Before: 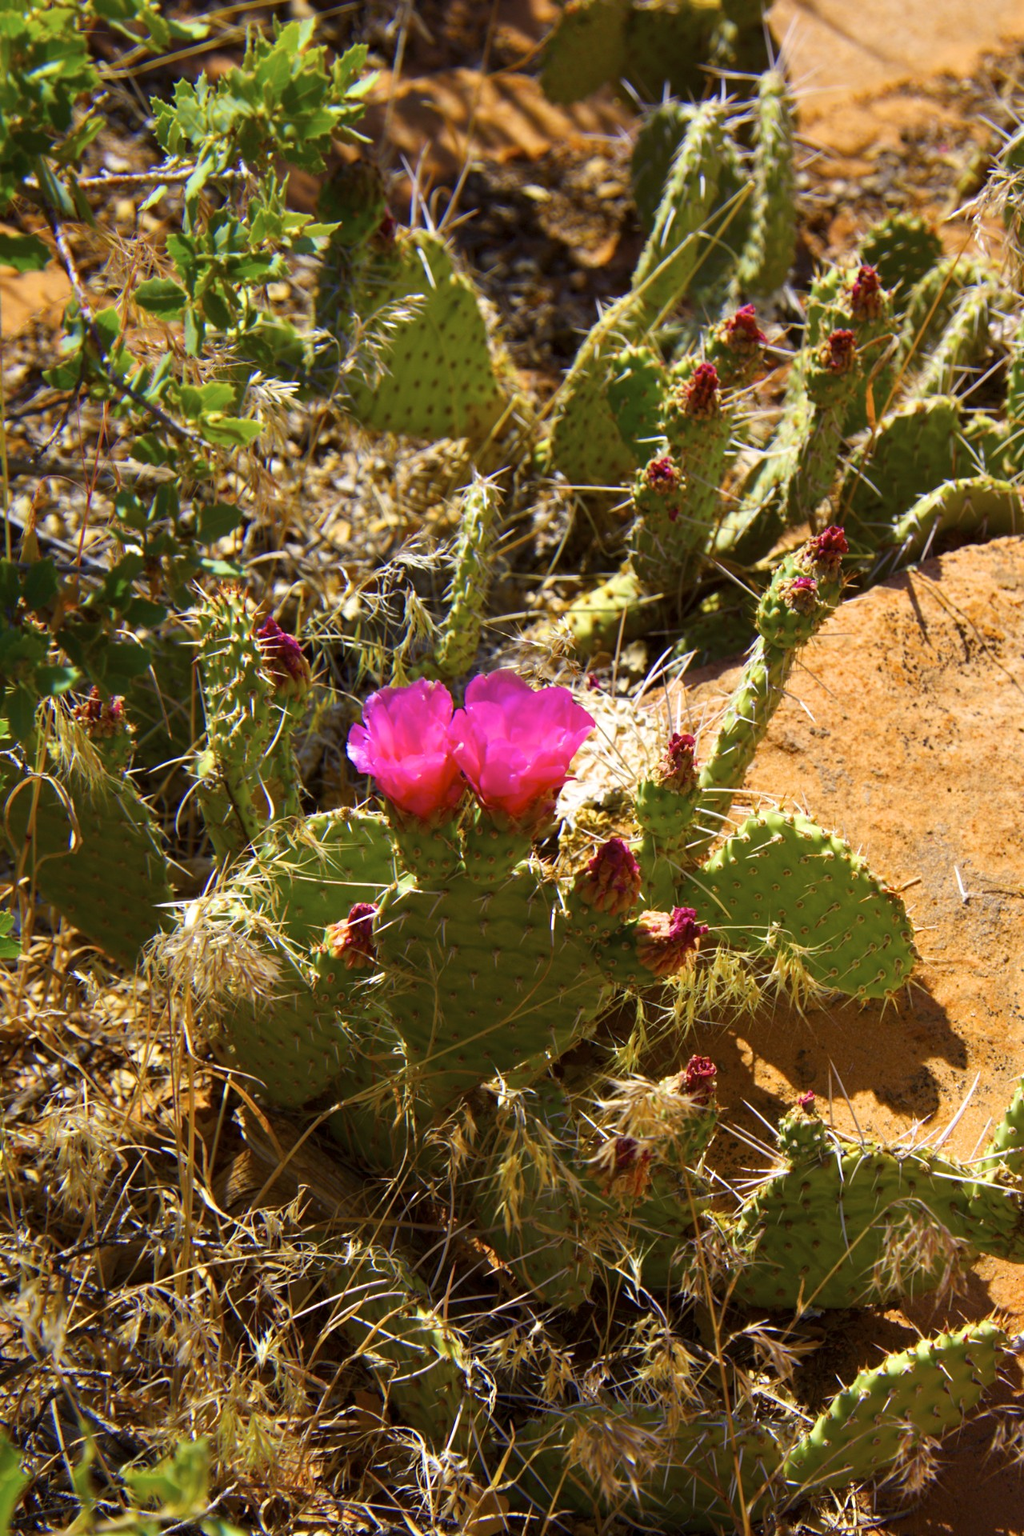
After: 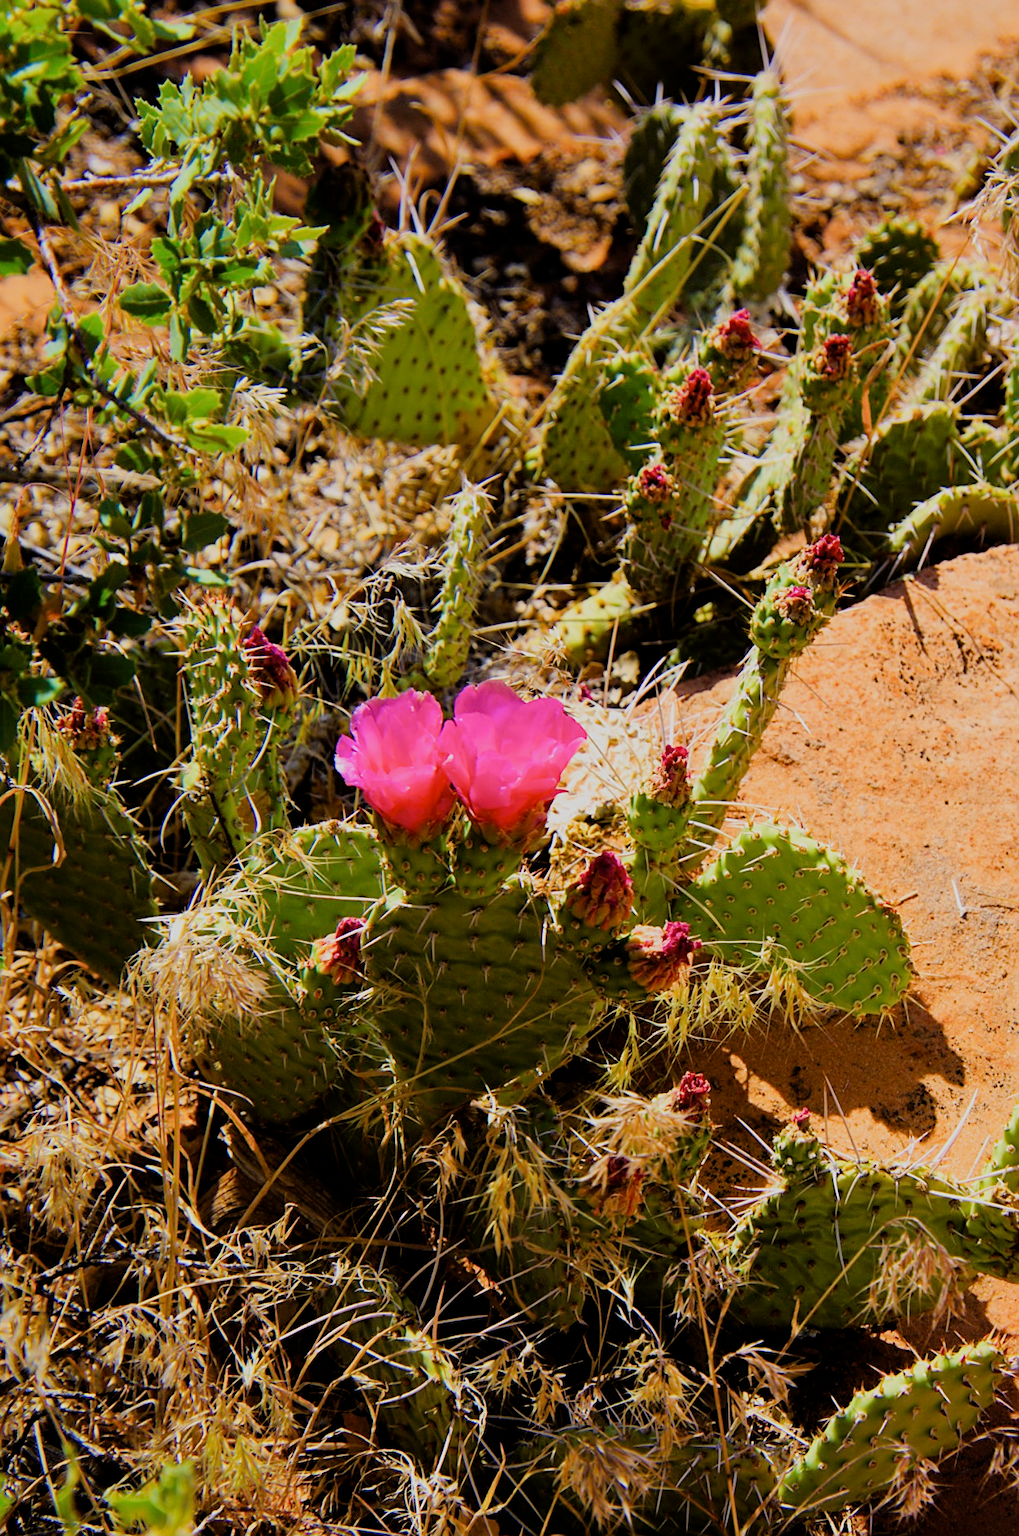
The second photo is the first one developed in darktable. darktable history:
crop: left 1.724%, right 0.282%, bottom 1.526%
filmic rgb: black relative exposure -6.16 EV, white relative exposure 6.94 EV, hardness 2.24
sharpen: on, module defaults
tone equalizer: -8 EV -0.429 EV, -7 EV -0.406 EV, -6 EV -0.368 EV, -5 EV -0.183 EV, -3 EV 0.257 EV, -2 EV 0.34 EV, -1 EV 0.392 EV, +0 EV 0.435 EV
